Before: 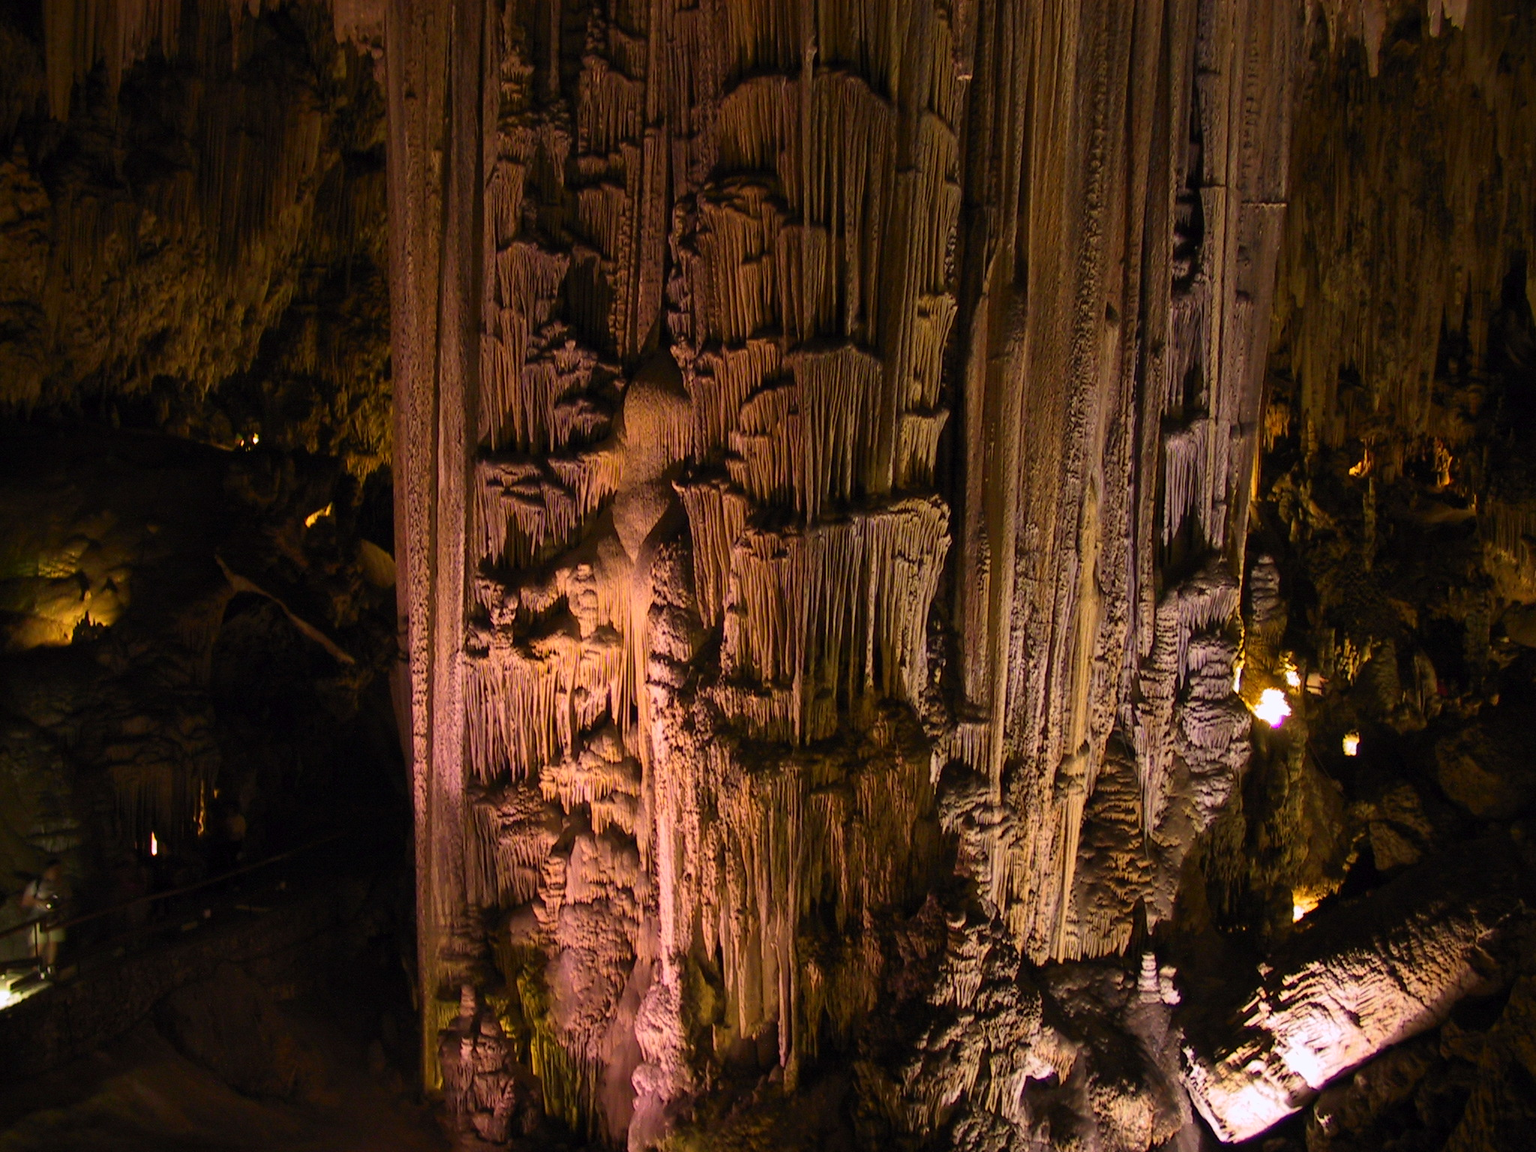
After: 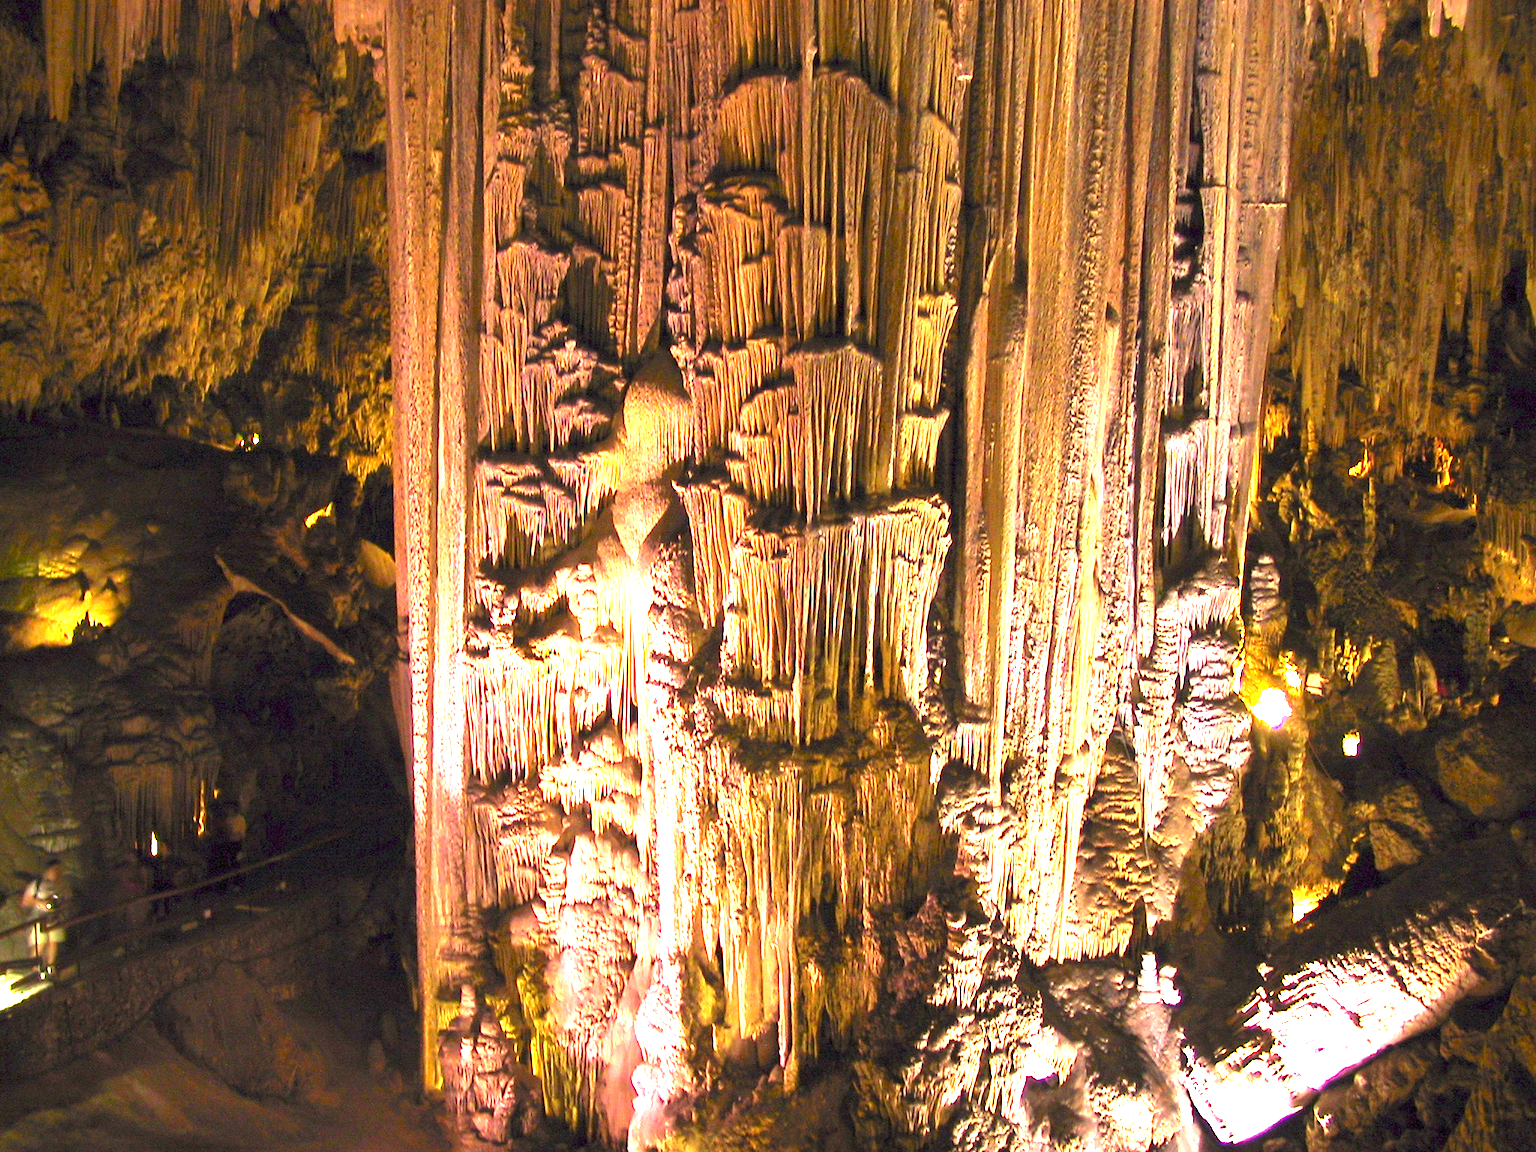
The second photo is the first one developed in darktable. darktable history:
exposure: exposure 3 EV, compensate highlight preservation false
